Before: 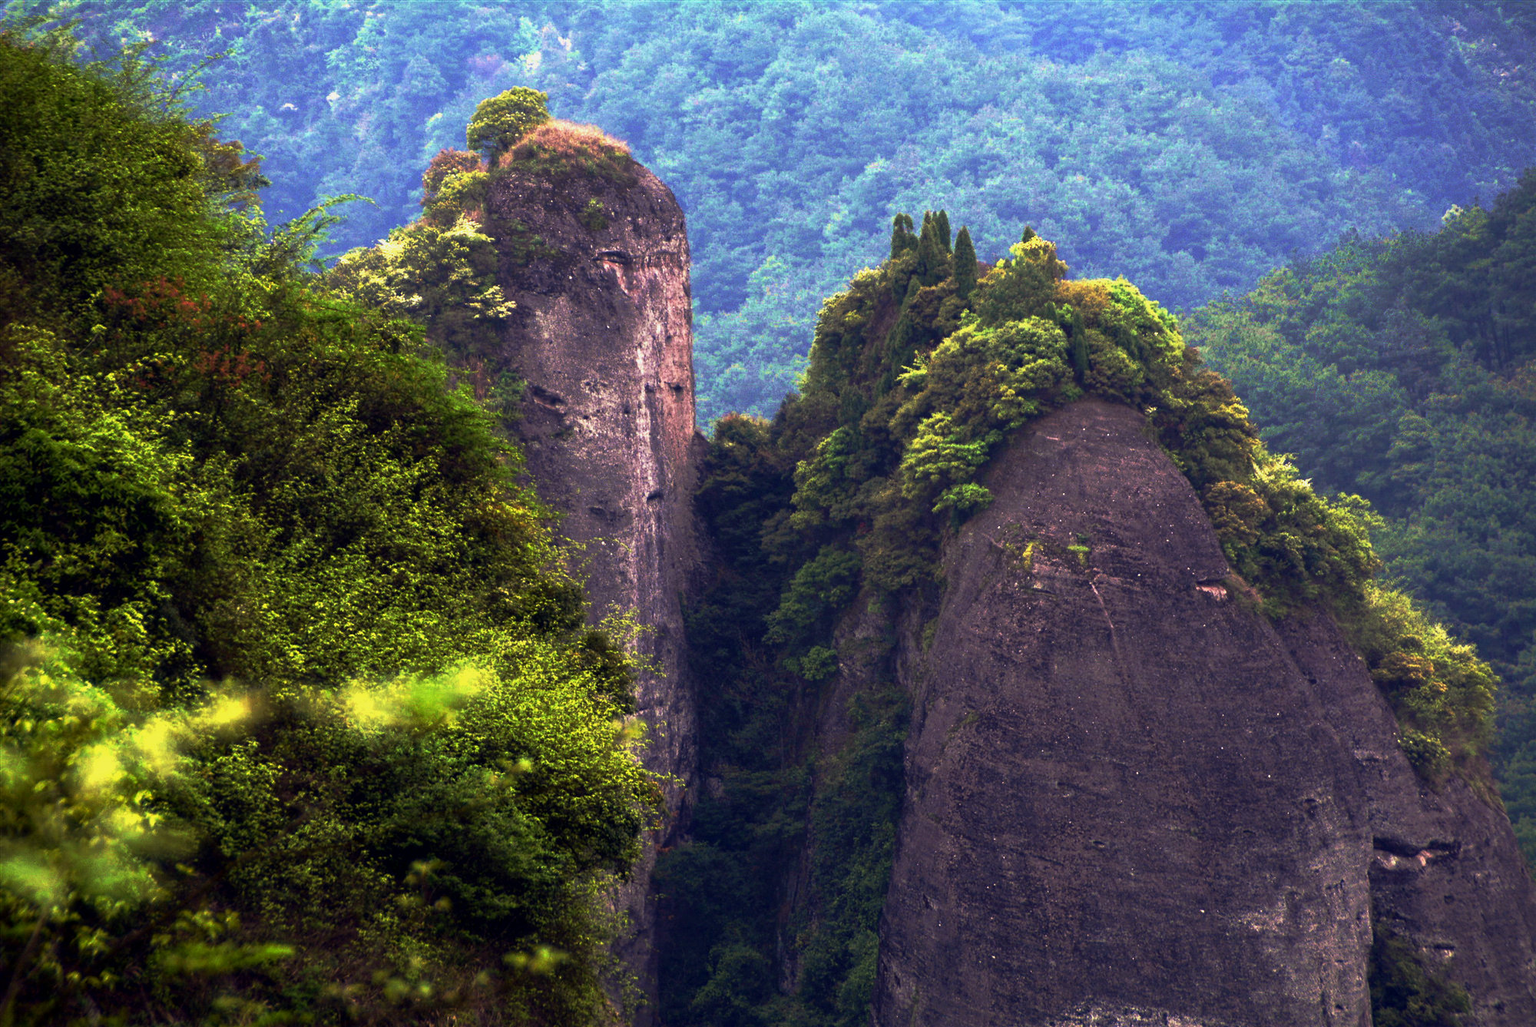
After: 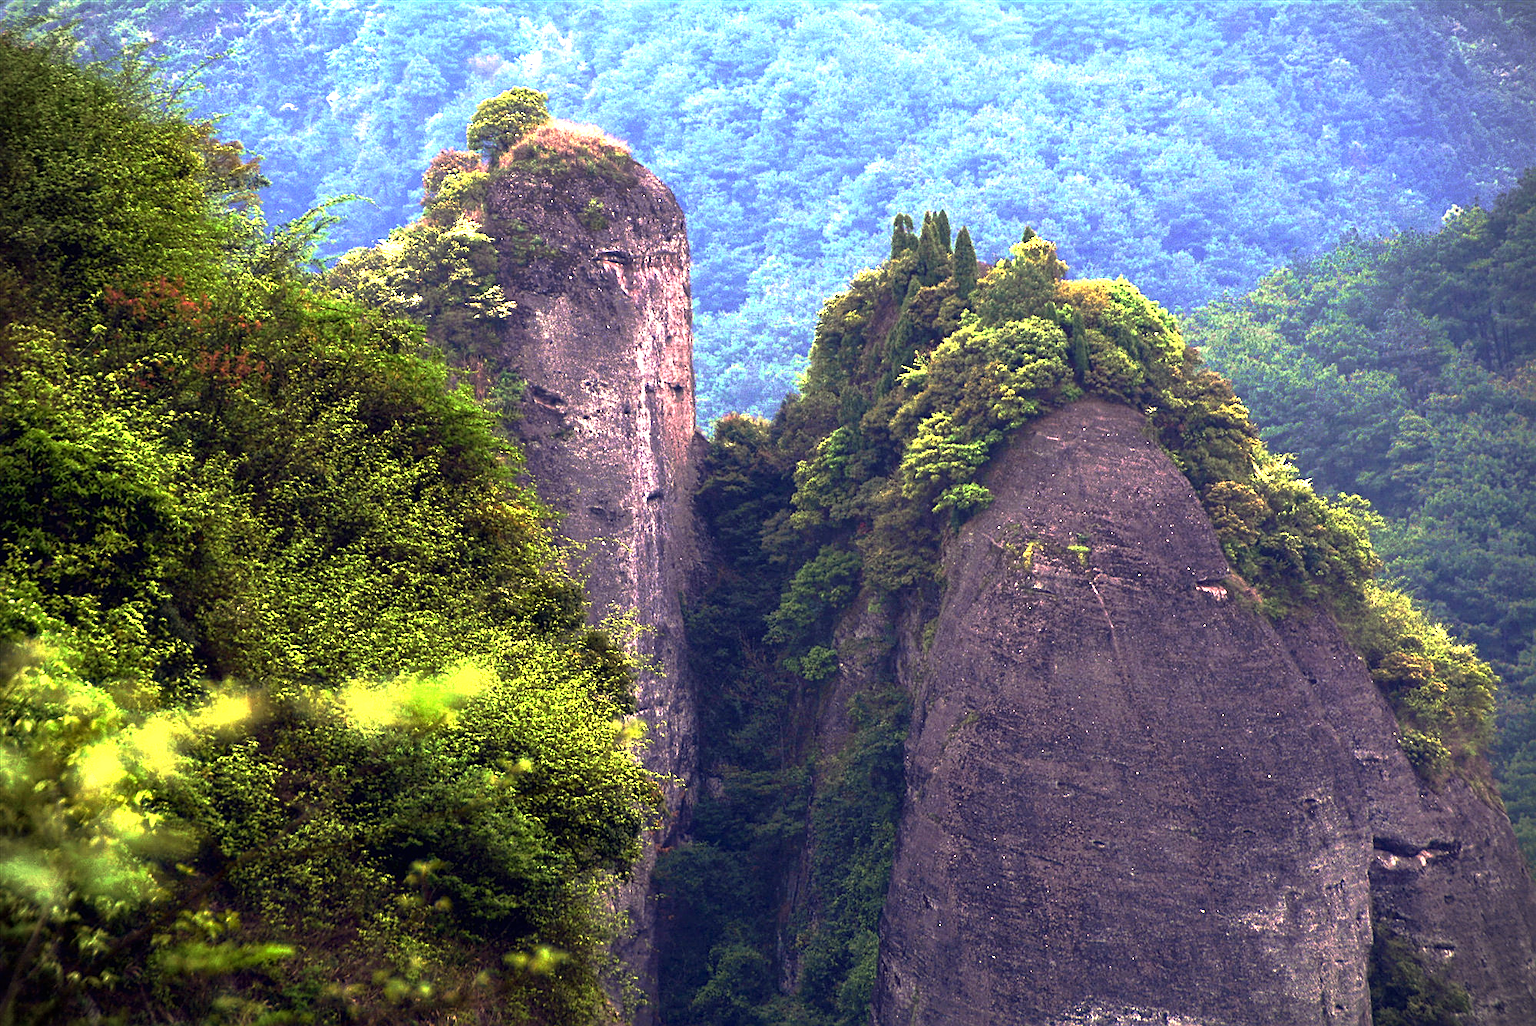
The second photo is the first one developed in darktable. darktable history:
vignetting: fall-off start 97.24%, width/height ratio 1.186, unbound false
exposure: black level correction 0, exposure 1 EV, compensate exposure bias true, compensate highlight preservation false
sharpen: on, module defaults
